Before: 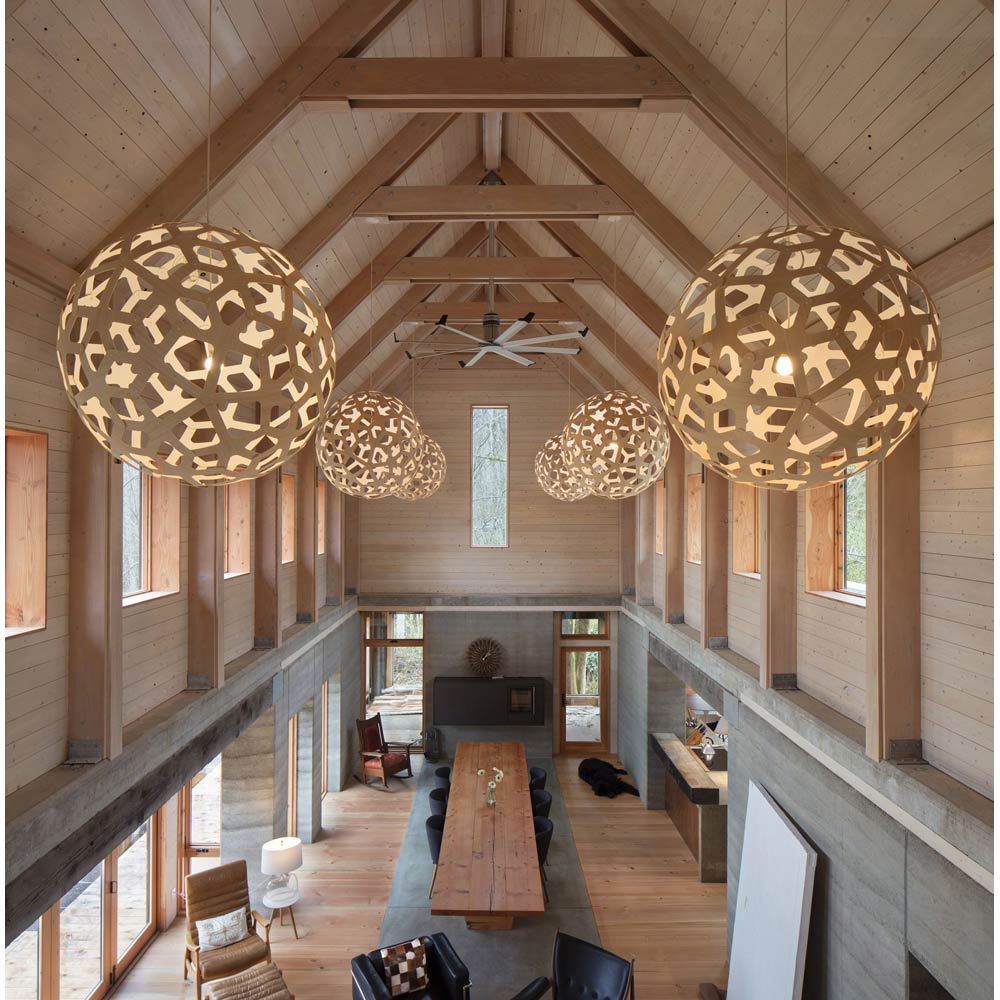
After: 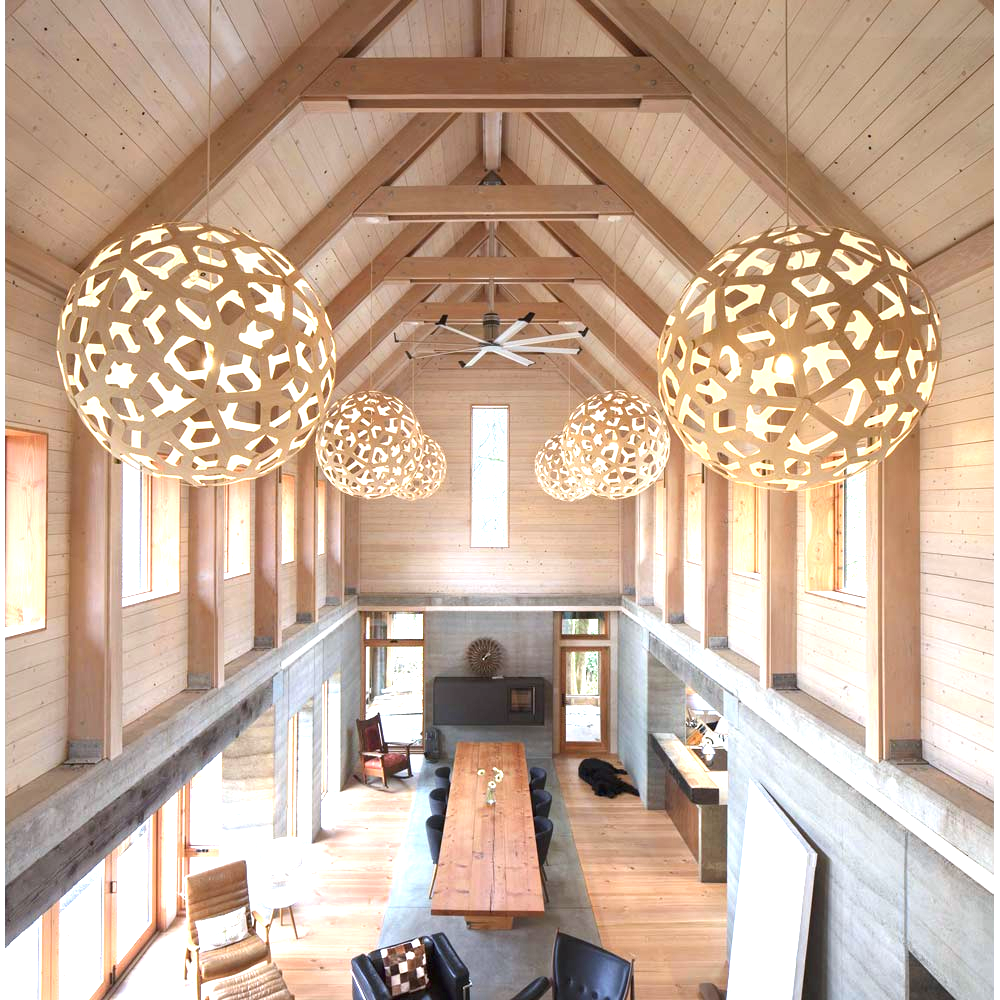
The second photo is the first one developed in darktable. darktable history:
white balance: red 0.976, blue 1.04
graduated density: on, module defaults
exposure: black level correction 0, exposure 1.675 EV, compensate exposure bias true, compensate highlight preservation false
